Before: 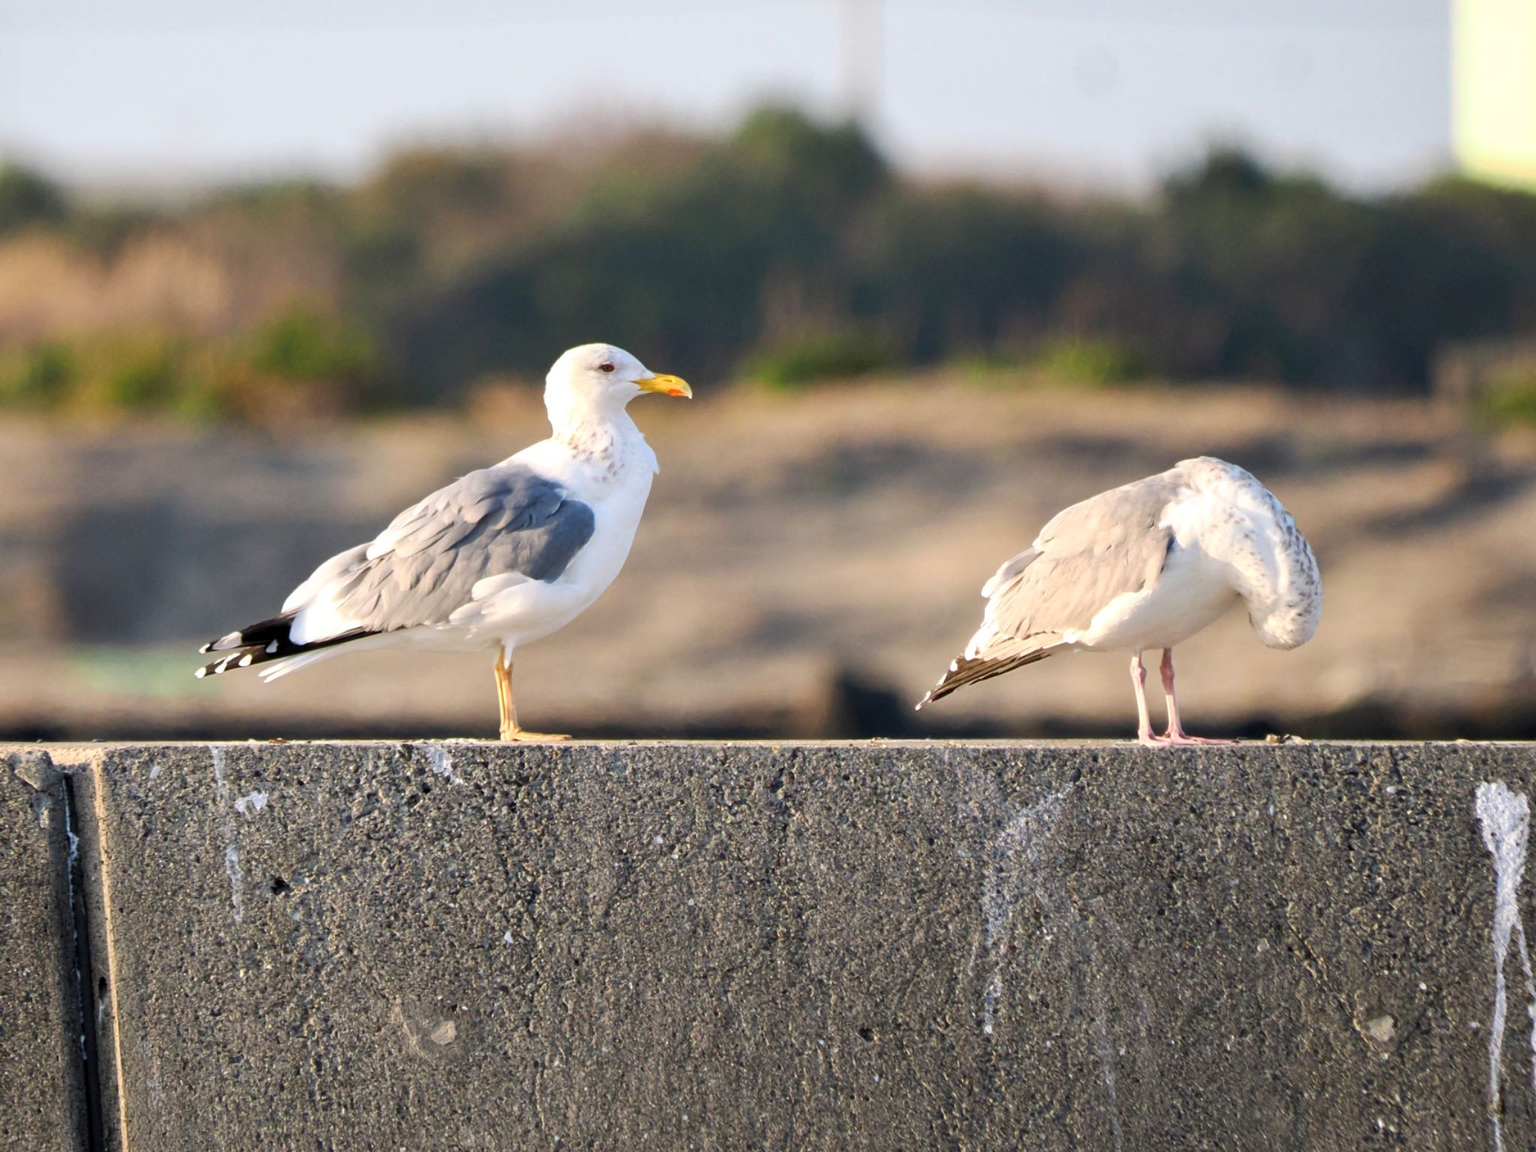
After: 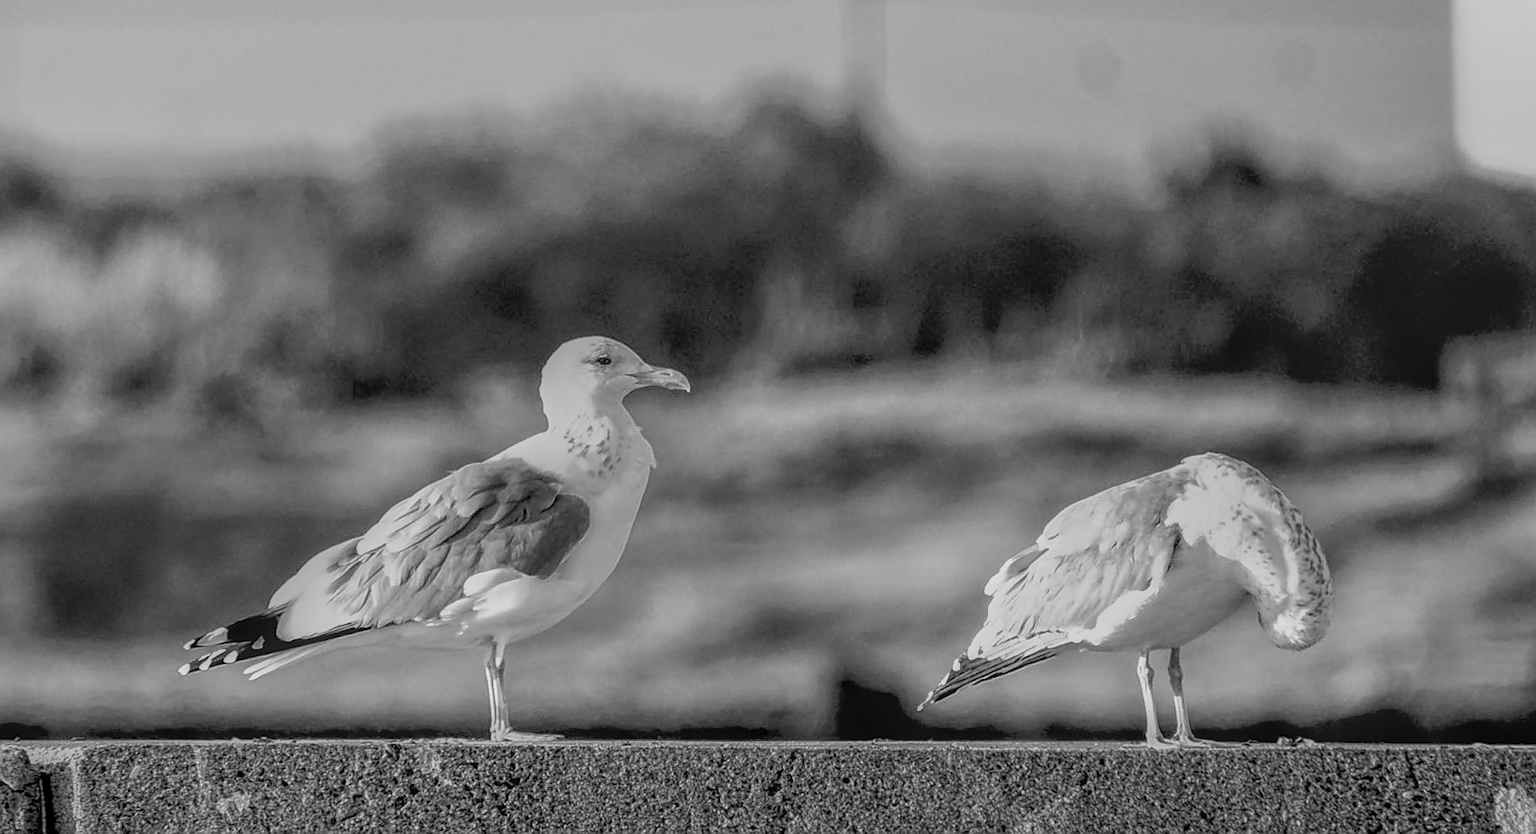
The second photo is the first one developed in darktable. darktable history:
crop: bottom 28.576%
sharpen: radius 1.4, amount 1.25, threshold 0.7
local contrast: highlights 20%, shadows 30%, detail 200%, midtone range 0.2
rotate and perspective: rotation 0.226°, lens shift (vertical) -0.042, crop left 0.023, crop right 0.982, crop top 0.006, crop bottom 0.994
exposure: black level correction 0.031, exposure 0.304 EV, compensate highlight preservation false
monochrome: a 79.32, b 81.83, size 1.1
